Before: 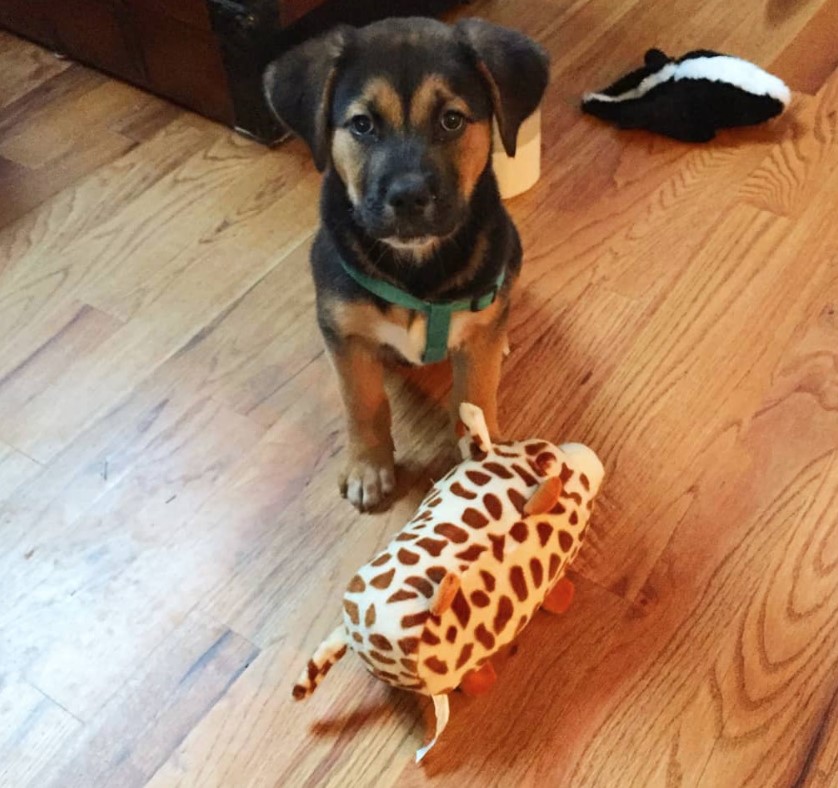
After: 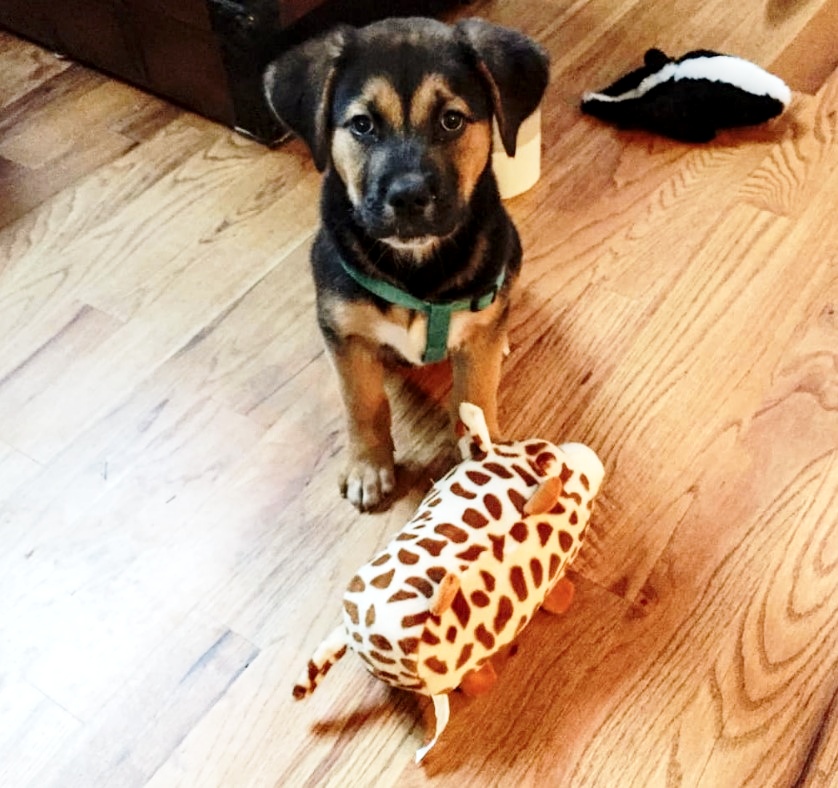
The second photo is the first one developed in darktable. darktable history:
base curve: curves: ch0 [(0, 0) (0.028, 0.03) (0.121, 0.232) (0.46, 0.748) (0.859, 0.968) (1, 1)], preserve colors none
contrast brightness saturation: contrast 0.058, brightness -0.015, saturation -0.218
local contrast: shadows 96%, midtone range 0.495
